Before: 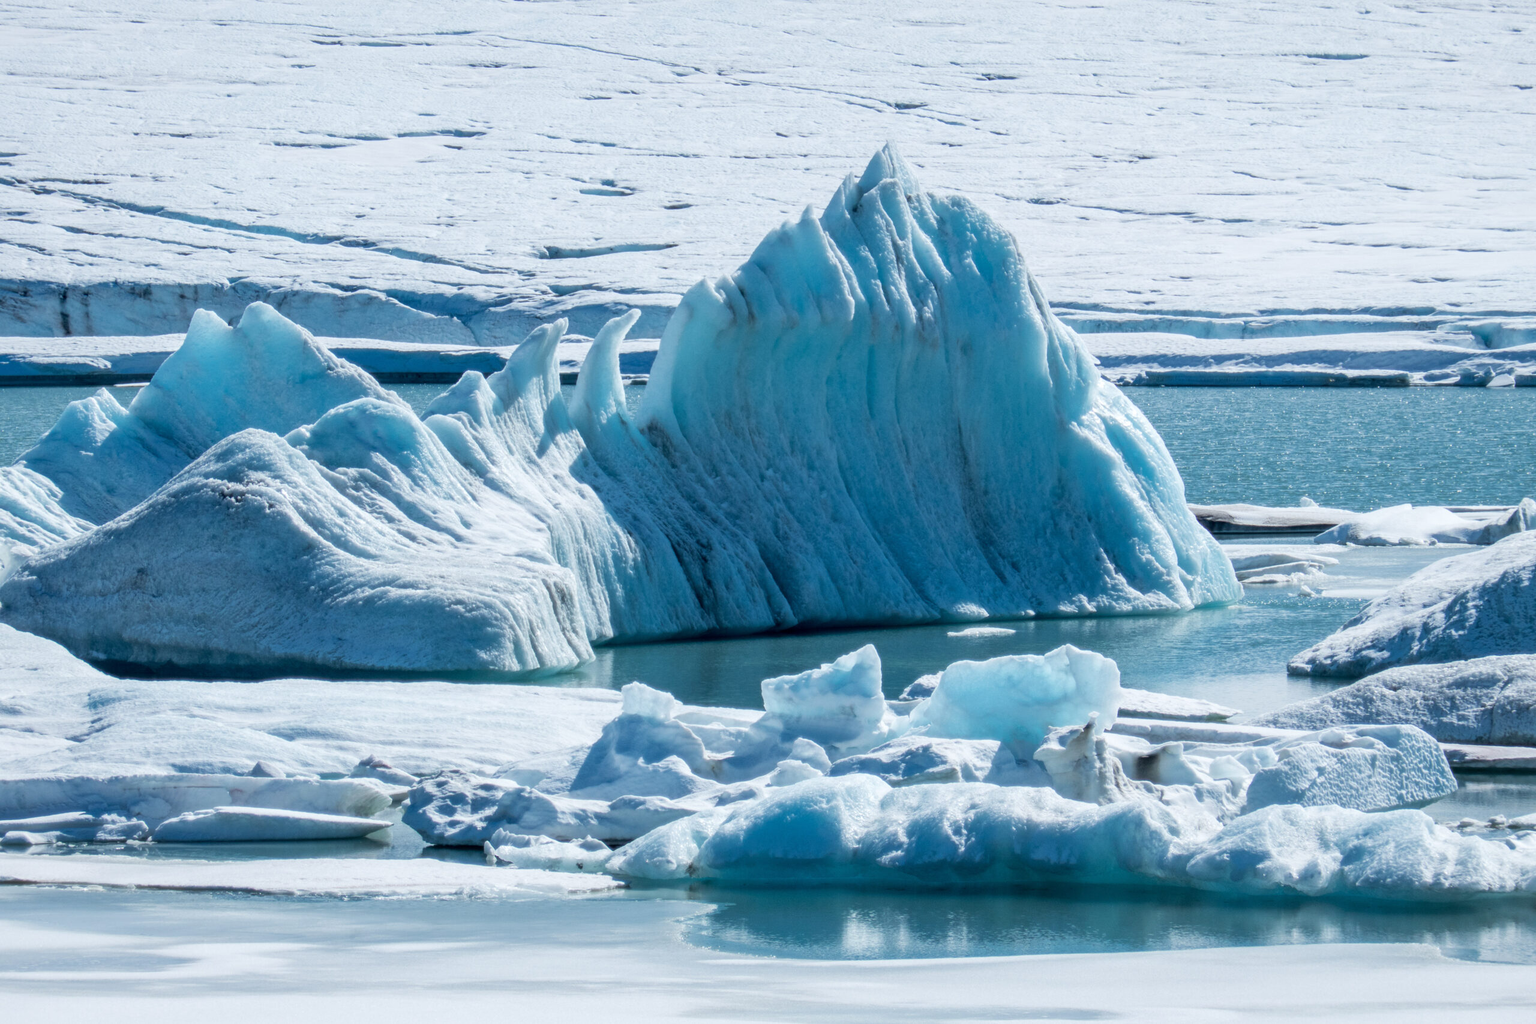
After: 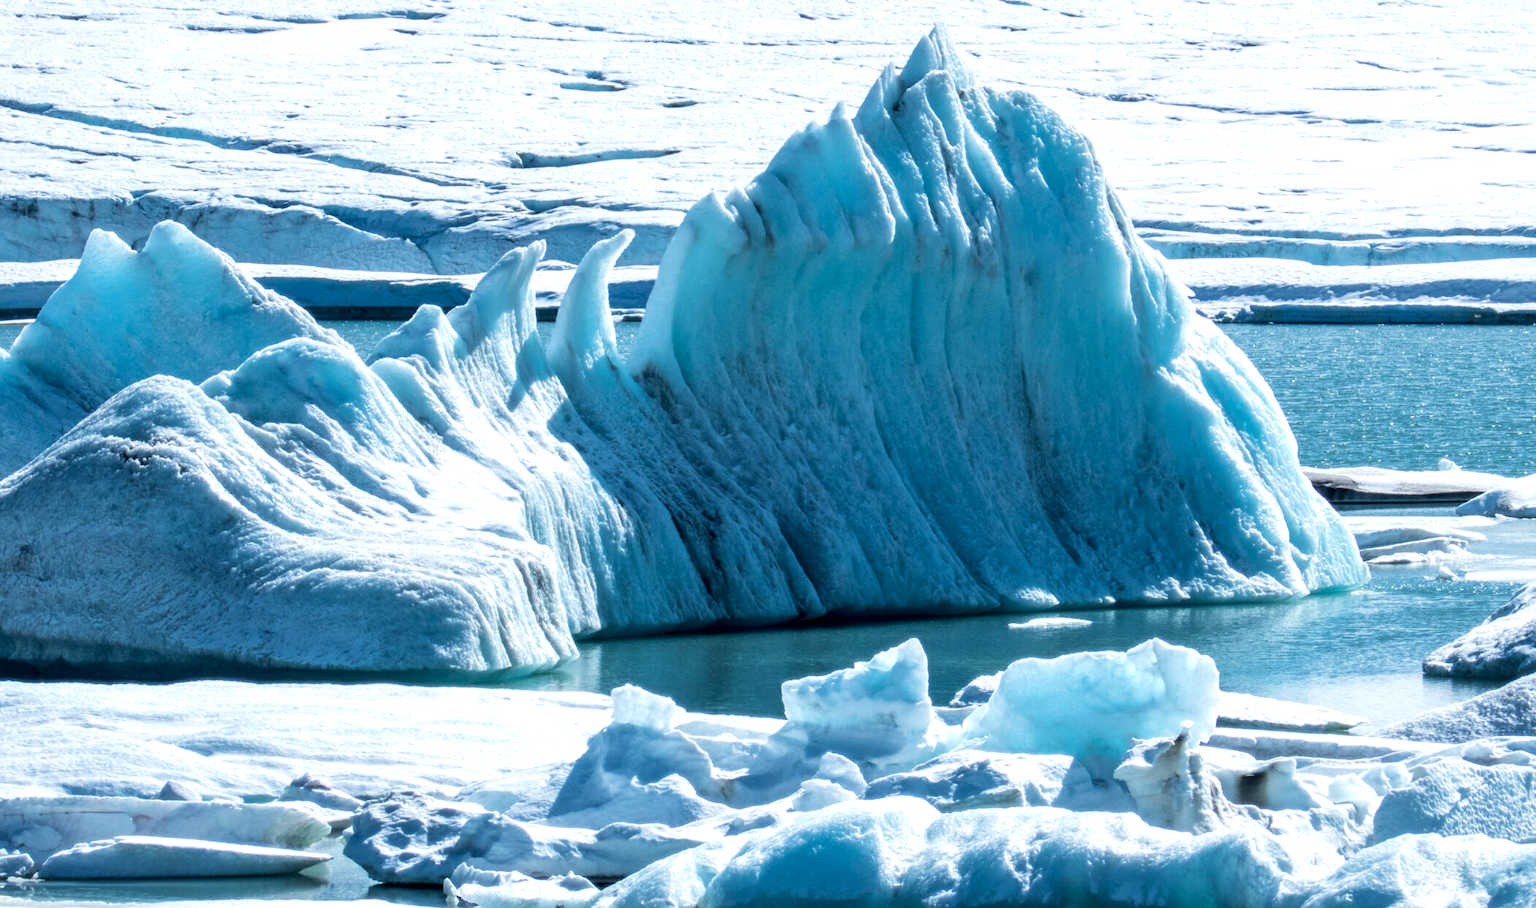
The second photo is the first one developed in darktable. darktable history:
local contrast: highlights 100%, shadows 100%, detail 120%, midtone range 0.2
crop: left 7.856%, top 11.836%, right 10.12%, bottom 15.387%
tone equalizer: -8 EV -0.417 EV, -7 EV -0.389 EV, -6 EV -0.333 EV, -5 EV -0.222 EV, -3 EV 0.222 EV, -2 EV 0.333 EV, -1 EV 0.389 EV, +0 EV 0.417 EV, edges refinement/feathering 500, mask exposure compensation -1.57 EV, preserve details no
velvia: on, module defaults
